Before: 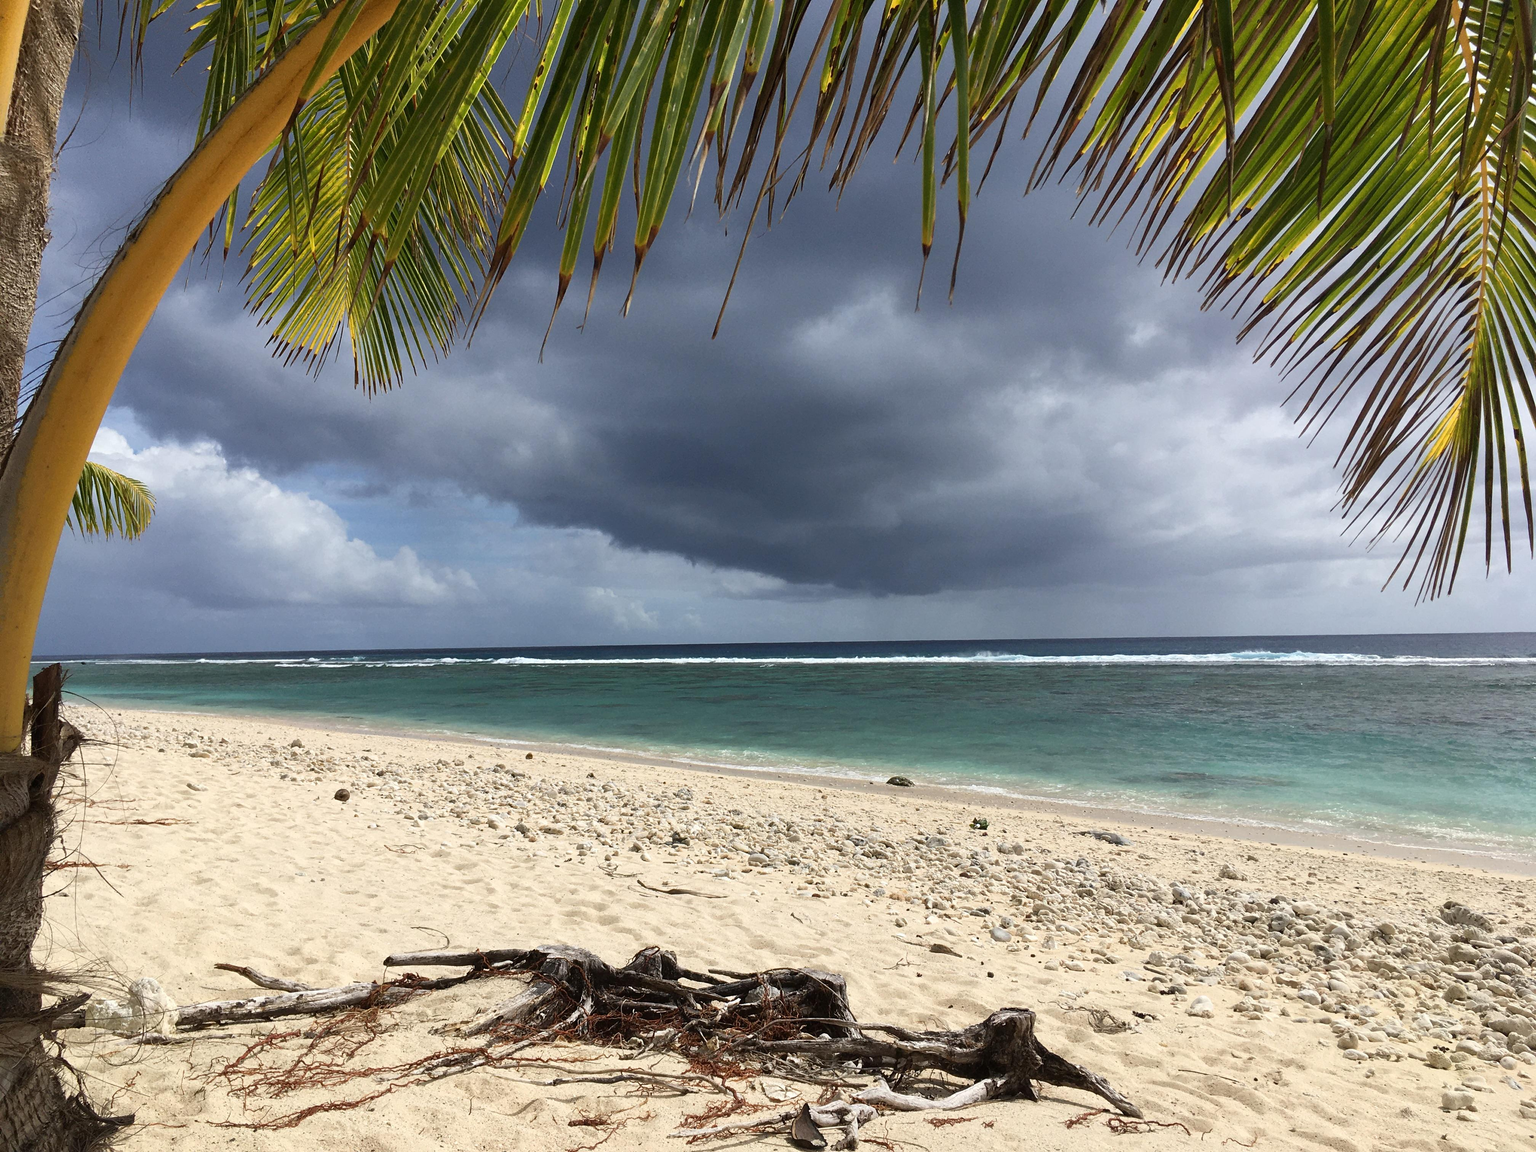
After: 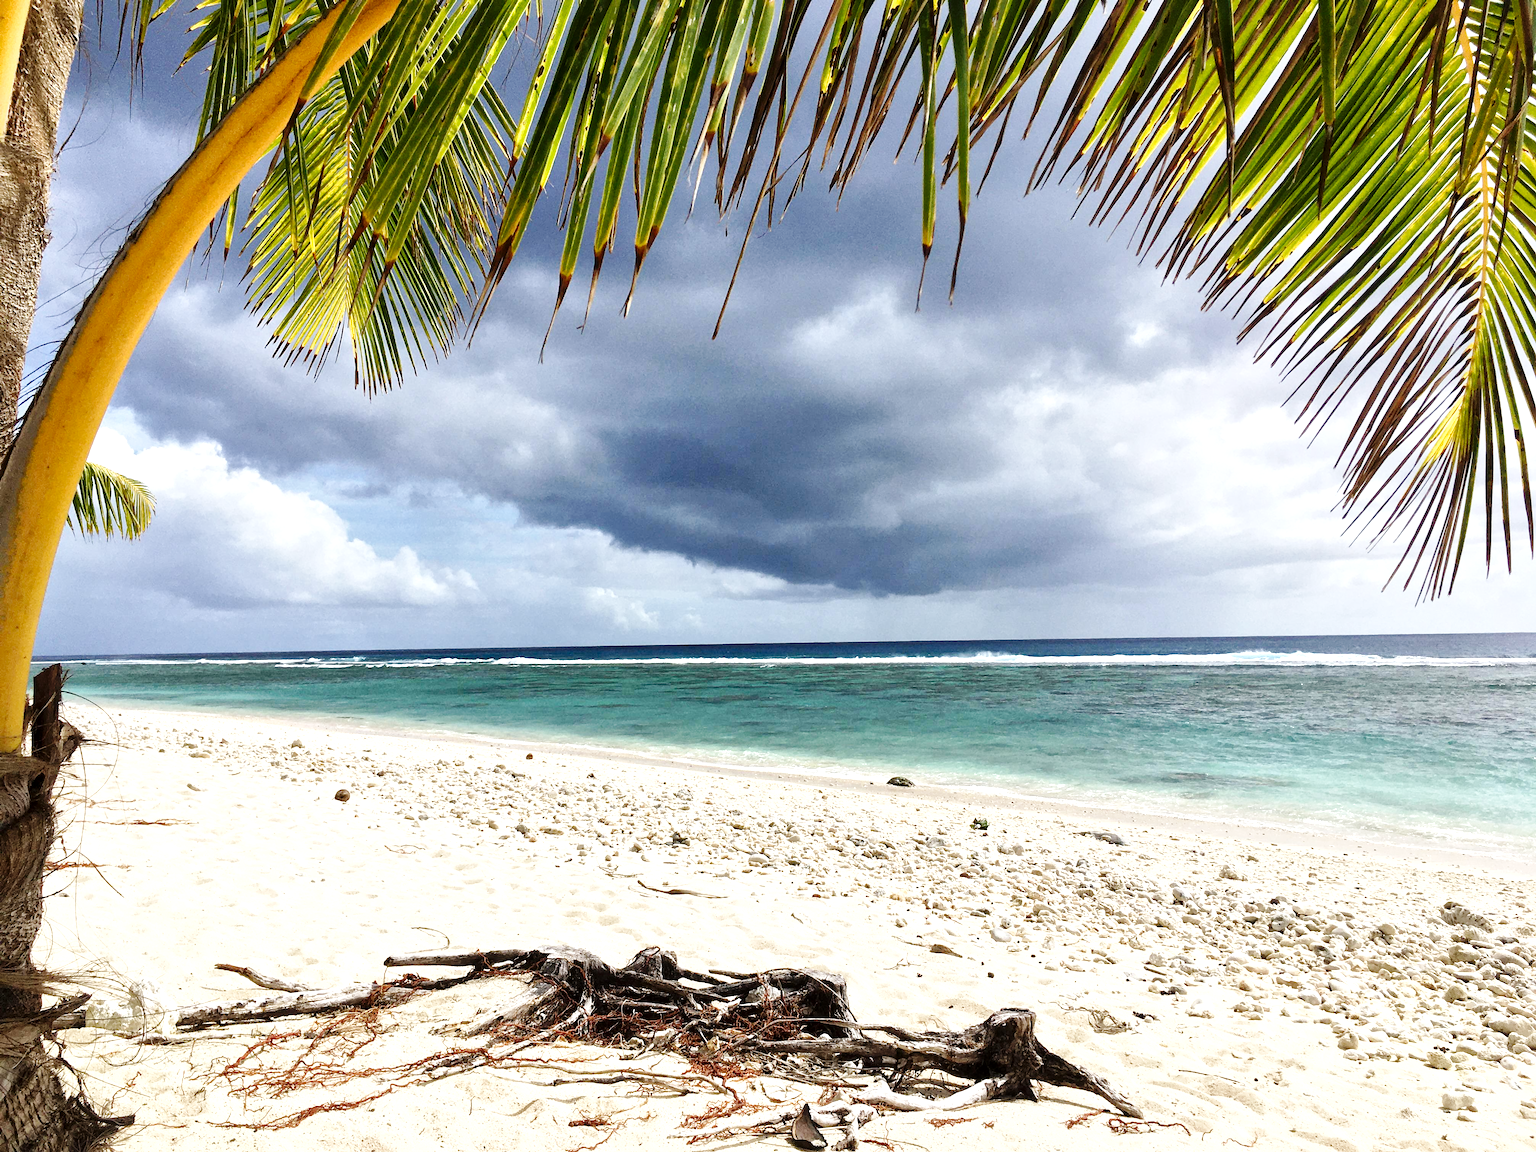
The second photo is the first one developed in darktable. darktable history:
local contrast: mode bilateral grid, contrast 21, coarseness 50, detail 149%, midtone range 0.2
exposure: exposure 0.611 EV, compensate exposure bias true, compensate highlight preservation false
tone equalizer: edges refinement/feathering 500, mask exposure compensation -1.57 EV, preserve details no
base curve: curves: ch0 [(0, 0) (0.036, 0.025) (0.121, 0.166) (0.206, 0.329) (0.605, 0.79) (1, 1)], exposure shift 0.01, preserve colors none
